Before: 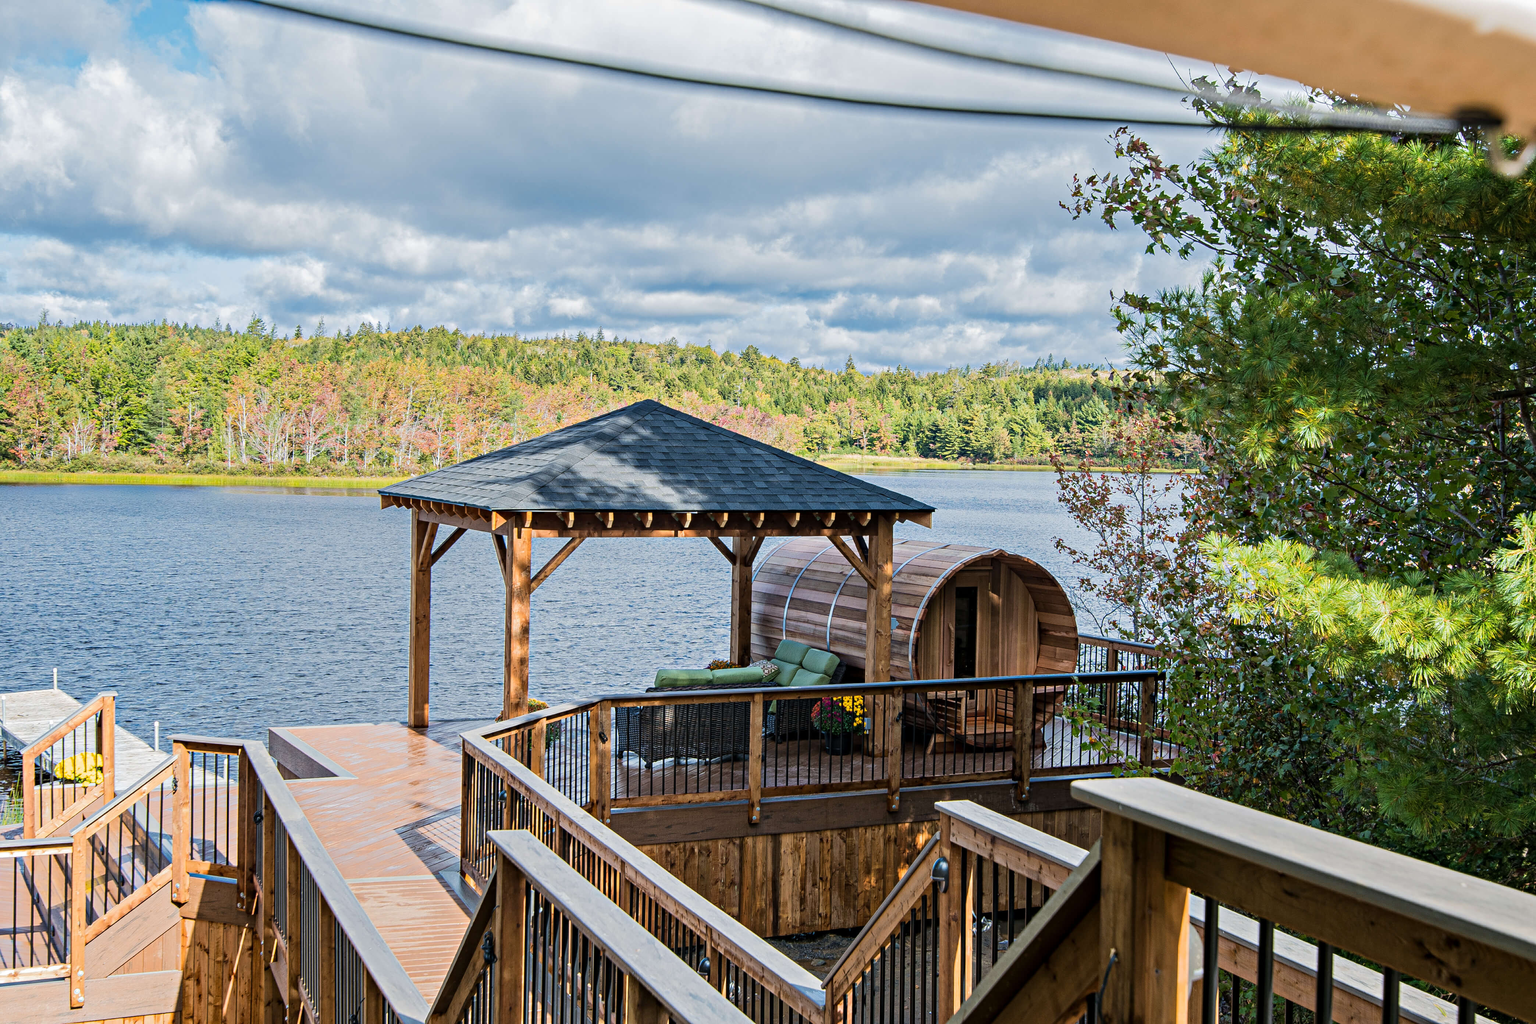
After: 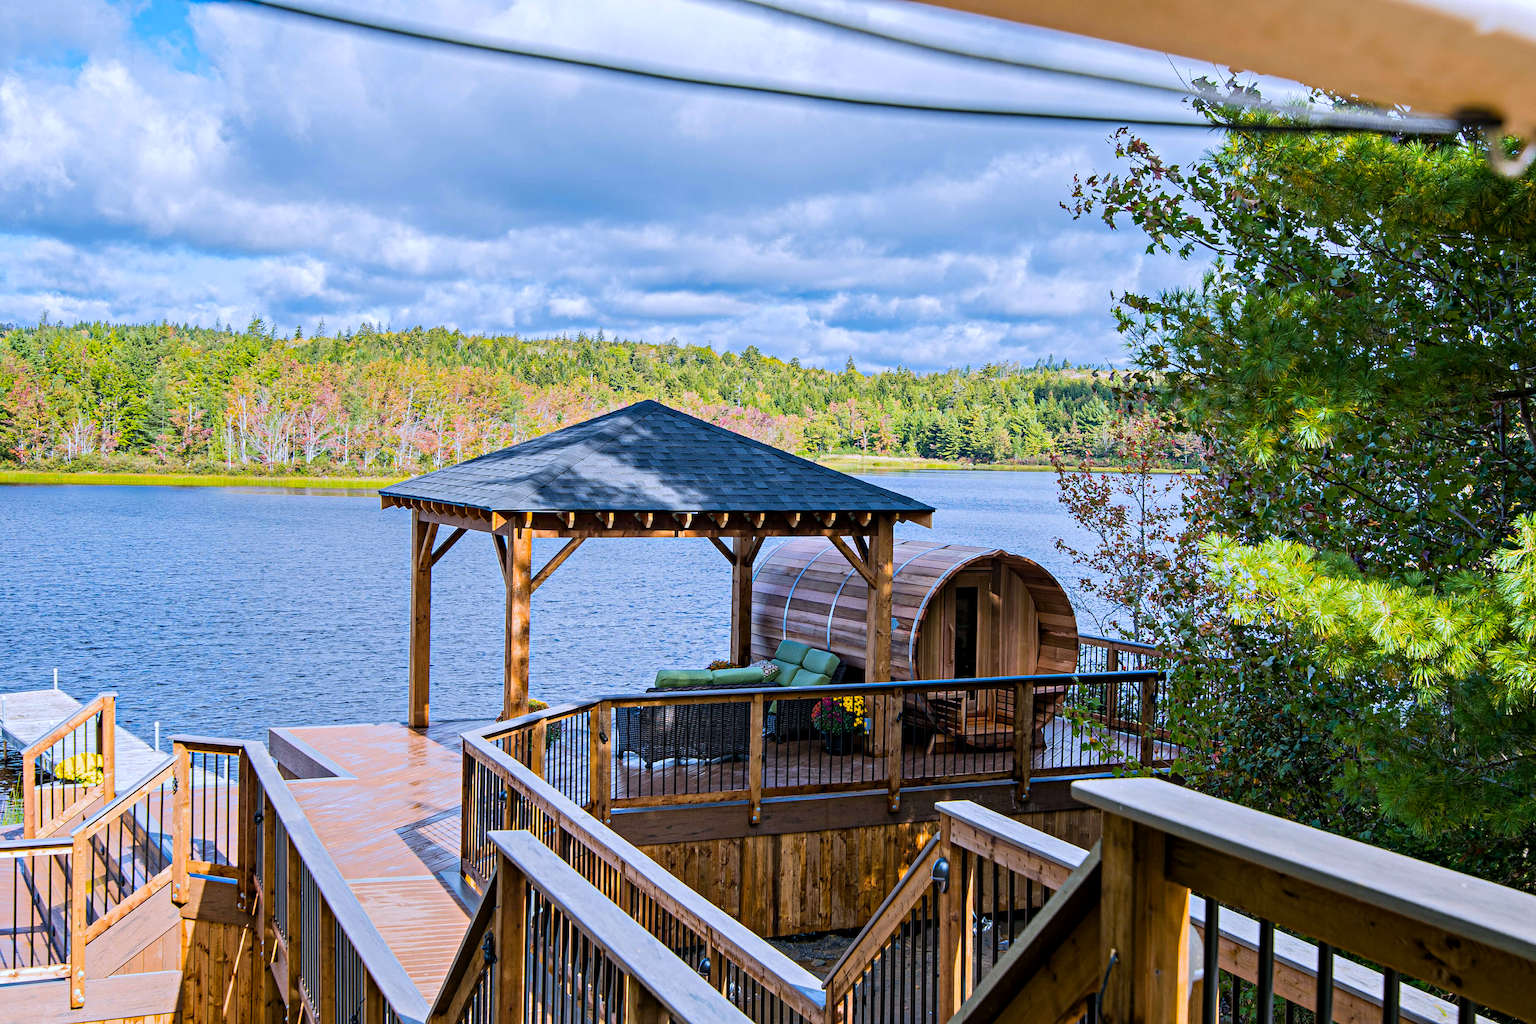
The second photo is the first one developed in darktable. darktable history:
white balance: red 0.967, blue 1.119, emerald 0.756
exposure: black level correction 0.001, compensate highlight preservation false
color balance rgb: perceptual saturation grading › global saturation 20%, global vibrance 20%
